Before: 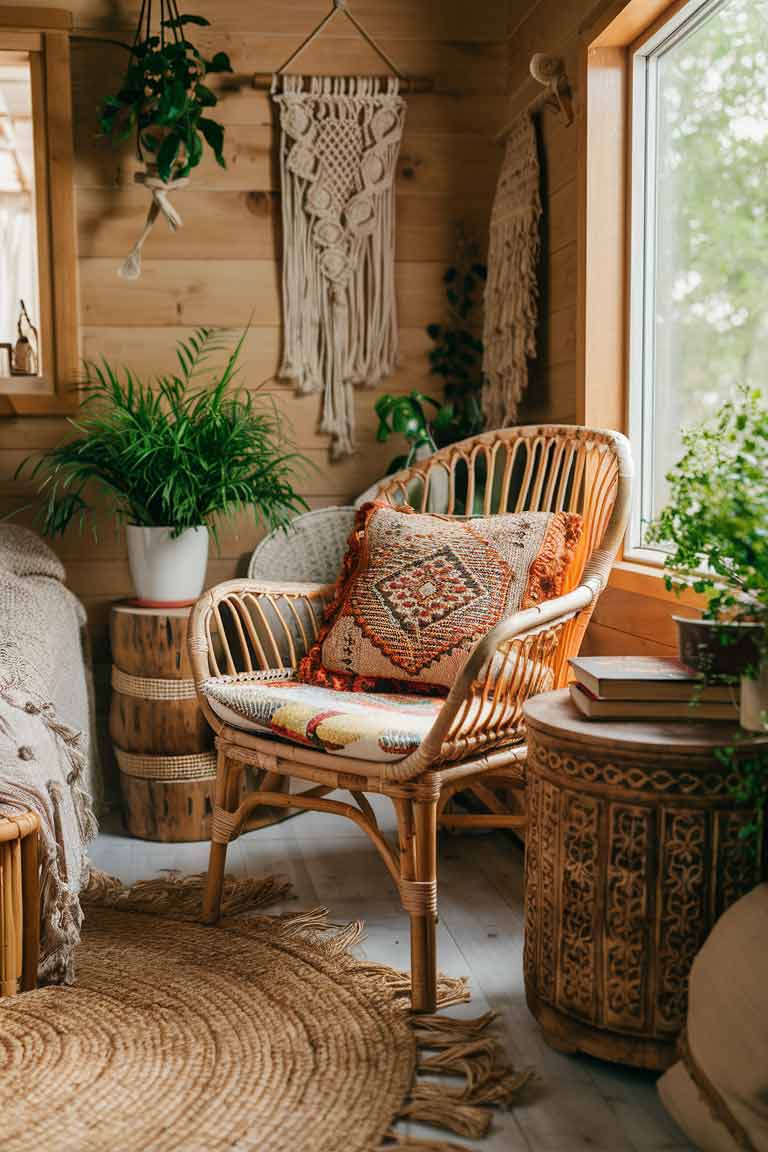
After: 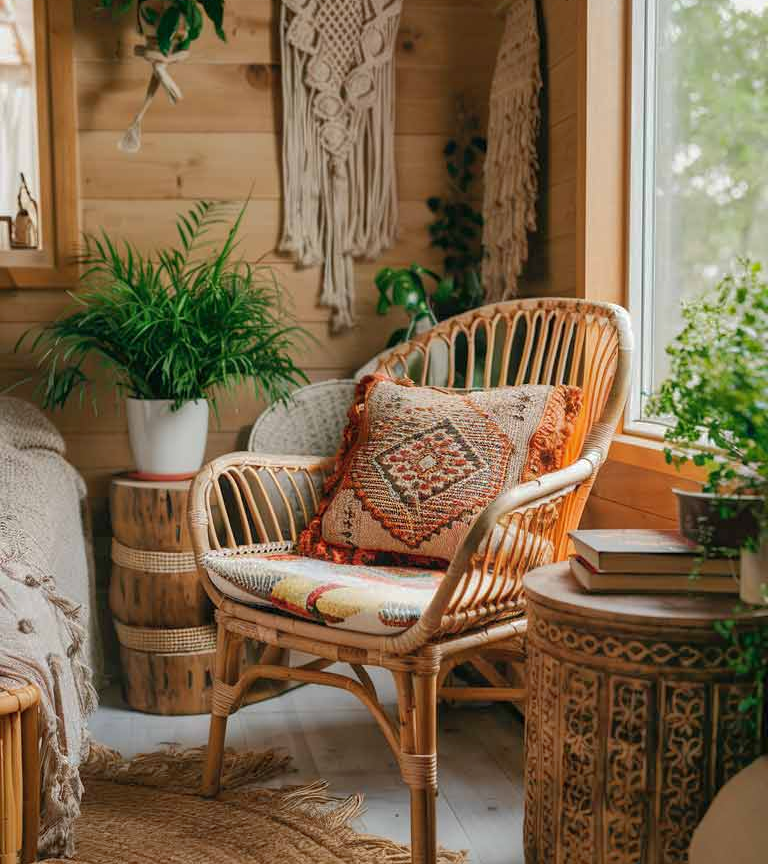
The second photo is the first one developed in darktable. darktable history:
crop: top 11.038%, bottom 13.962%
shadows and highlights: on, module defaults
tone equalizer: on, module defaults
